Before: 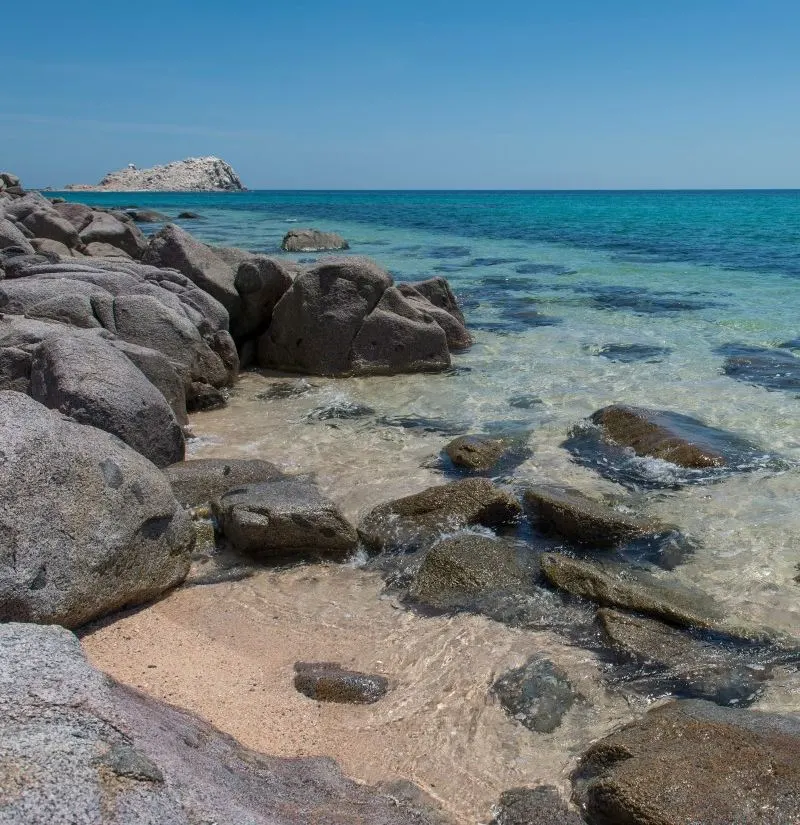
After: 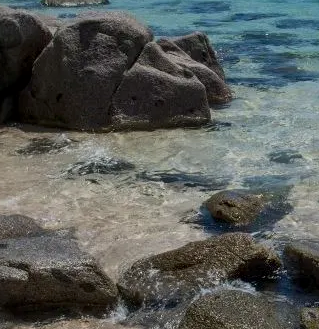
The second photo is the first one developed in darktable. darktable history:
crop: left 30.033%, top 29.809%, right 30.039%, bottom 30.2%
exposure: exposure -0.171 EV, compensate exposure bias true, compensate highlight preservation false
local contrast: mode bilateral grid, contrast 20, coarseness 51, detail 139%, midtone range 0.2
